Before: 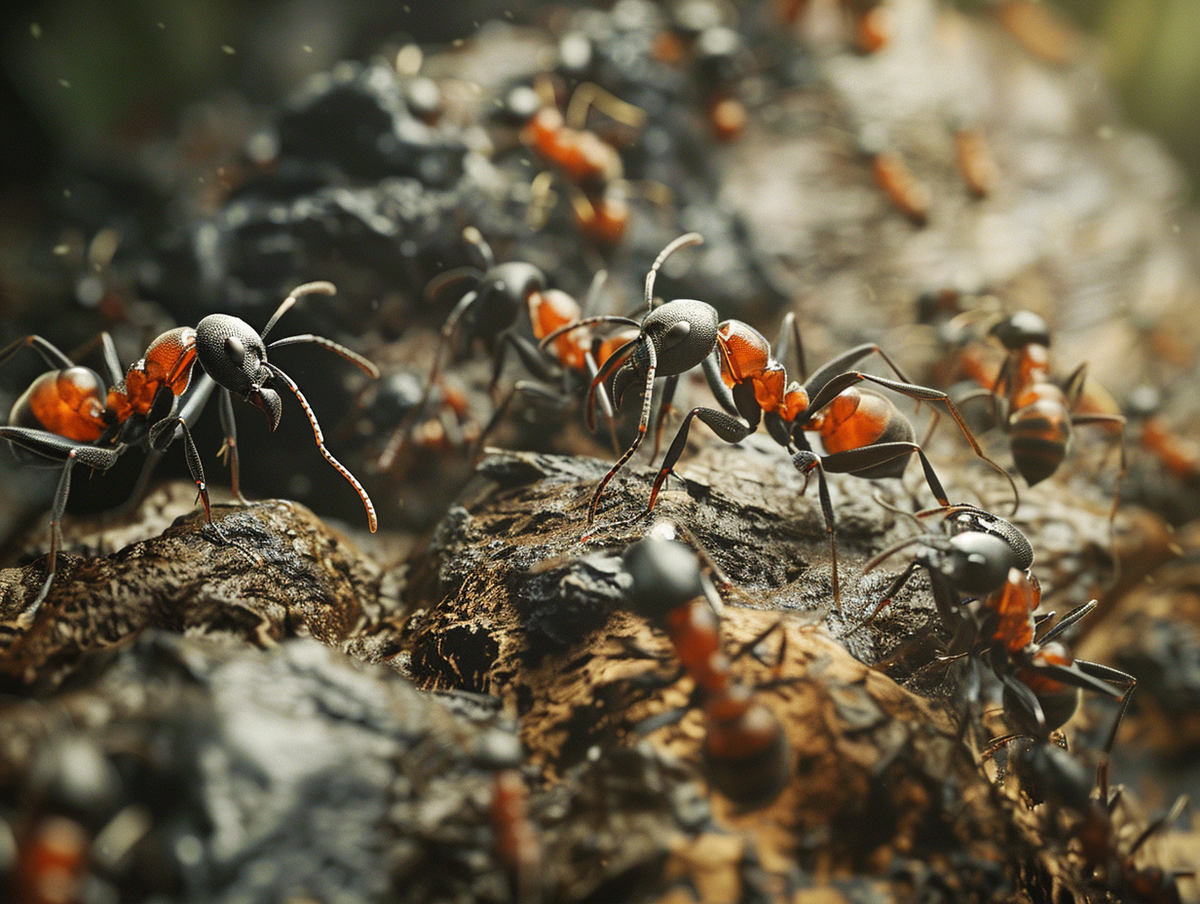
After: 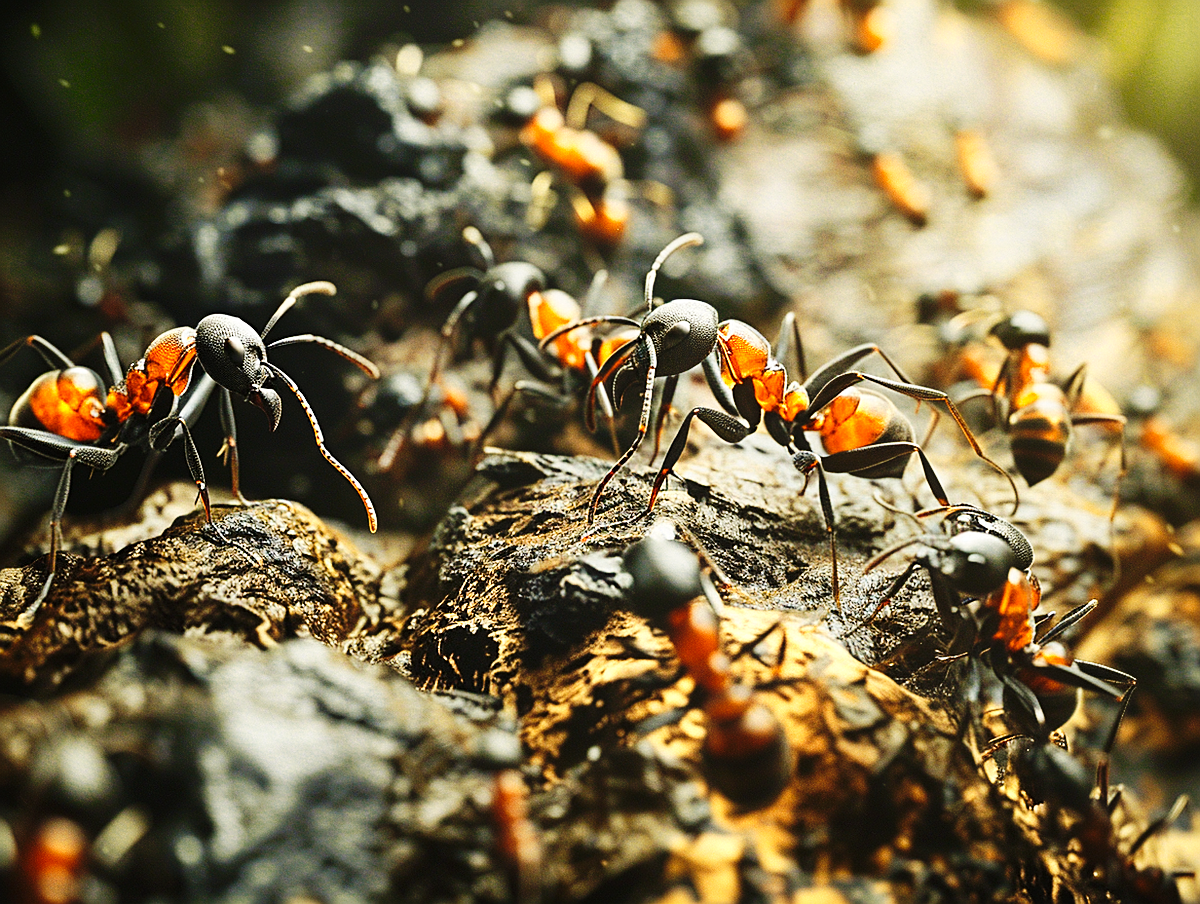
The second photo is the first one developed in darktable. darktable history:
sharpen: on, module defaults
base curve: curves: ch0 [(0, 0) (0.036, 0.025) (0.121, 0.166) (0.206, 0.329) (0.605, 0.79) (1, 1)], preserve colors none
color zones: curves: ch0 [(0.099, 0.624) (0.257, 0.596) (0.384, 0.376) (0.529, 0.492) (0.697, 0.564) (0.768, 0.532) (0.908, 0.644)]; ch1 [(0.112, 0.564) (0.254, 0.612) (0.432, 0.676) (0.592, 0.456) (0.743, 0.684) (0.888, 0.536)]; ch2 [(0.25, 0.5) (0.469, 0.36) (0.75, 0.5)]
